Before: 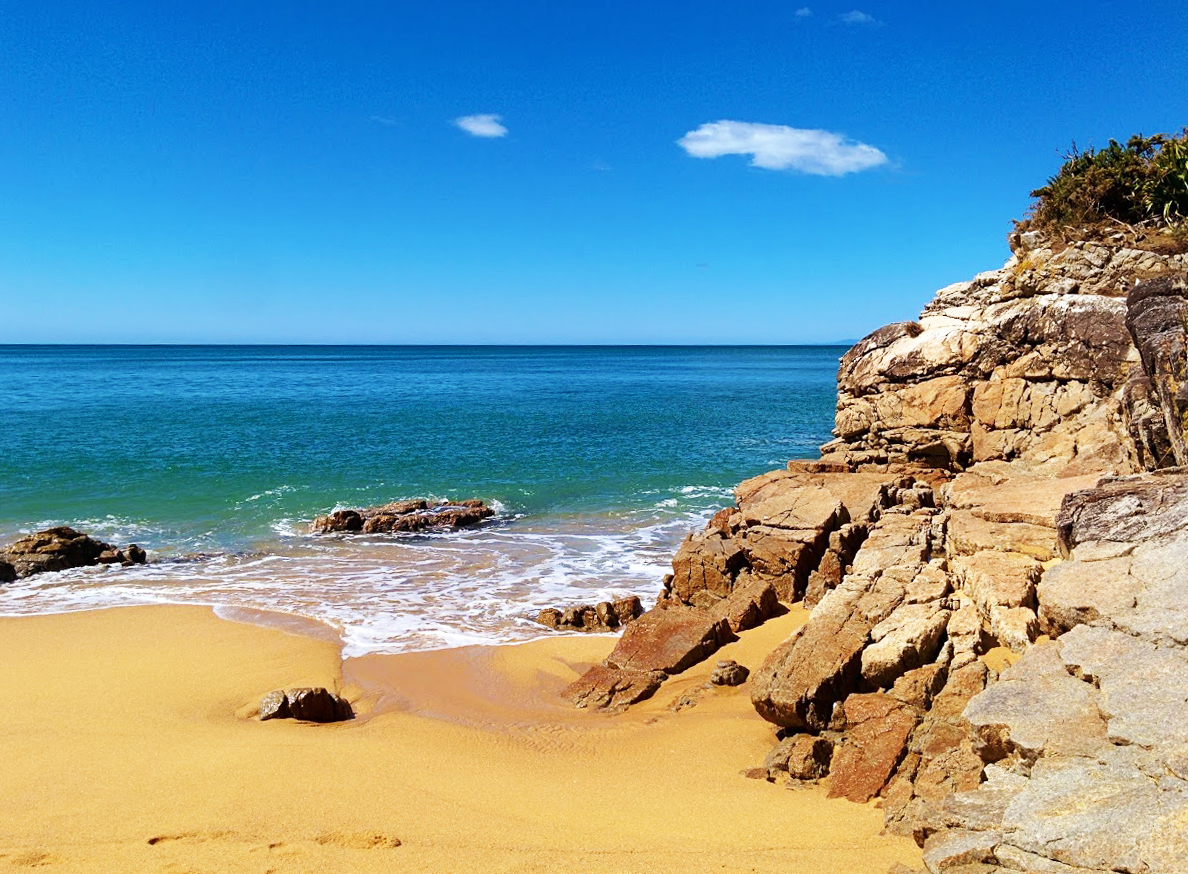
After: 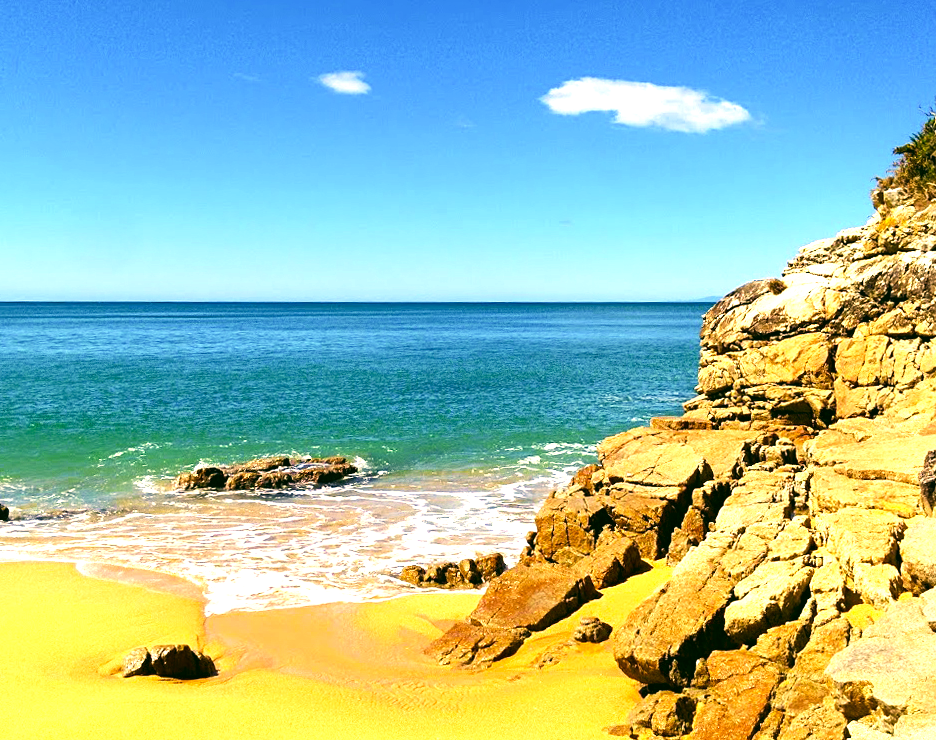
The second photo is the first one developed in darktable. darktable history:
crop: left 11.583%, top 5.02%, right 9.561%, bottom 10.24%
levels: white 99.98%, levels [0, 0.394, 0.787]
color correction: highlights a* 5.28, highlights b* 24.01, shadows a* -16.35, shadows b* 3.98
